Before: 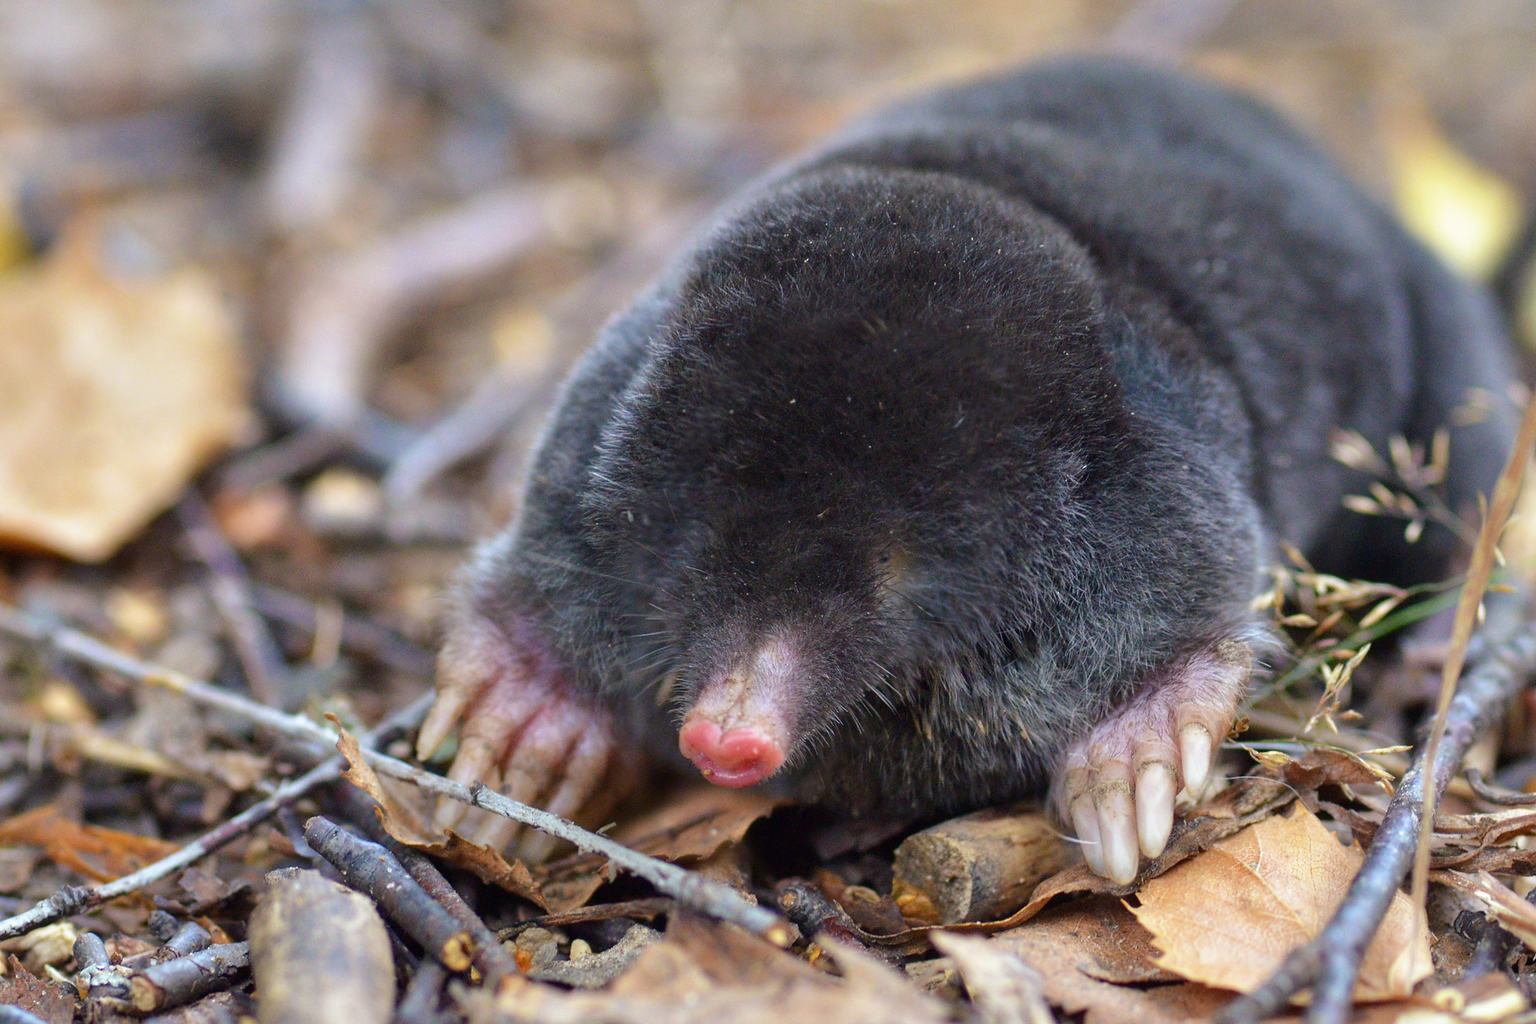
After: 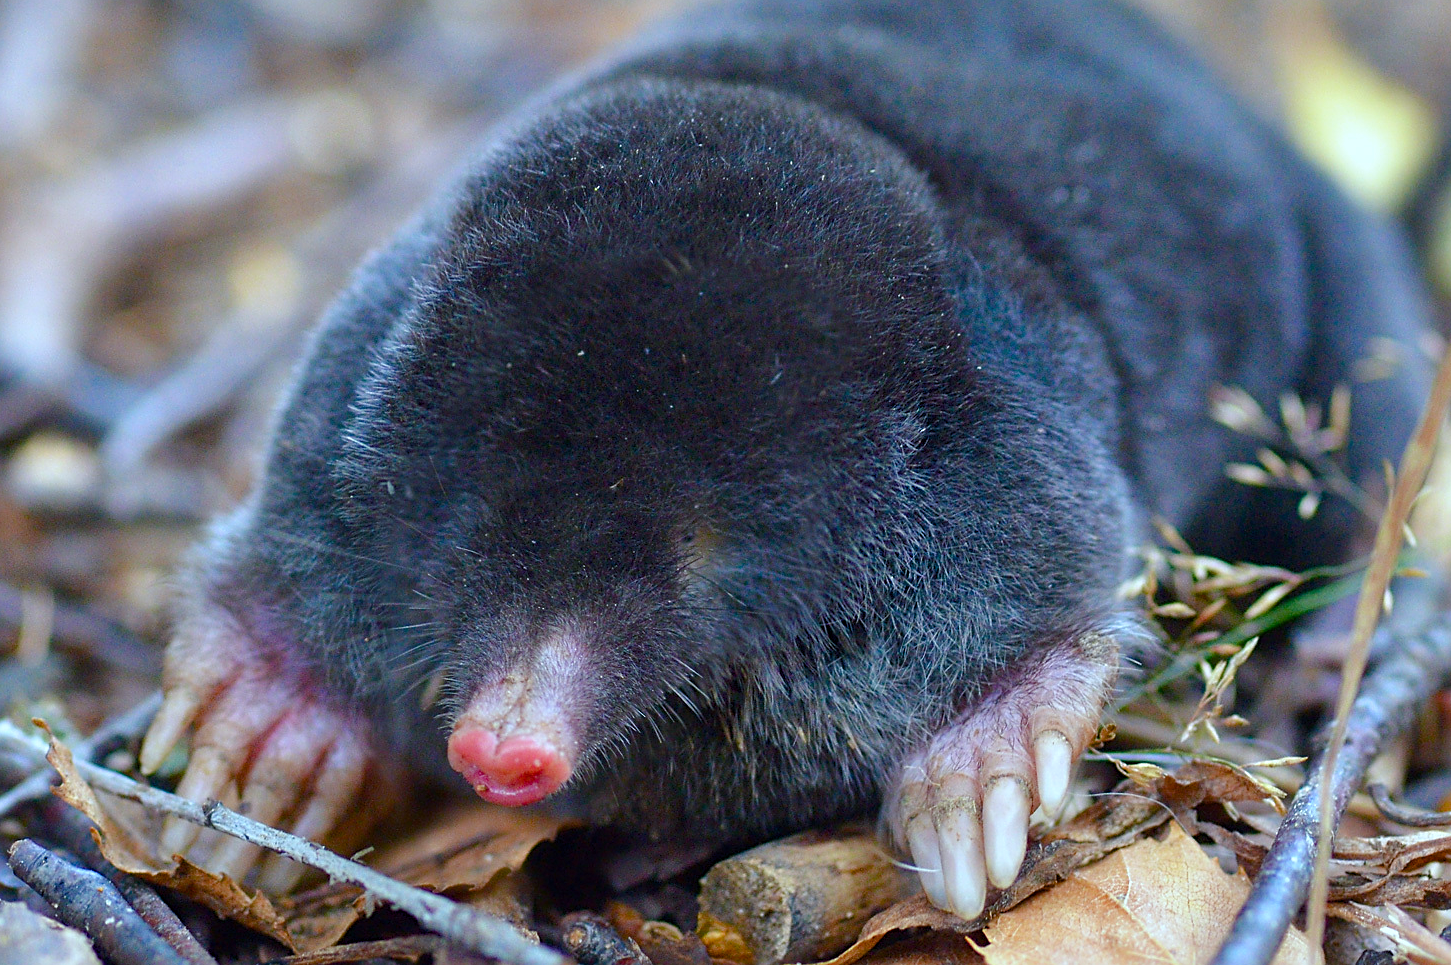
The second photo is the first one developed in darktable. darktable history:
crop: left 19.338%, top 9.766%, right 0.001%, bottom 9.746%
sharpen: on, module defaults
color balance rgb: perceptual saturation grading › global saturation 44.756%, perceptual saturation grading › highlights -50.432%, perceptual saturation grading › shadows 30.38%
color calibration: illuminant Planckian (black body), x 0.376, y 0.374, temperature 4118.83 K
